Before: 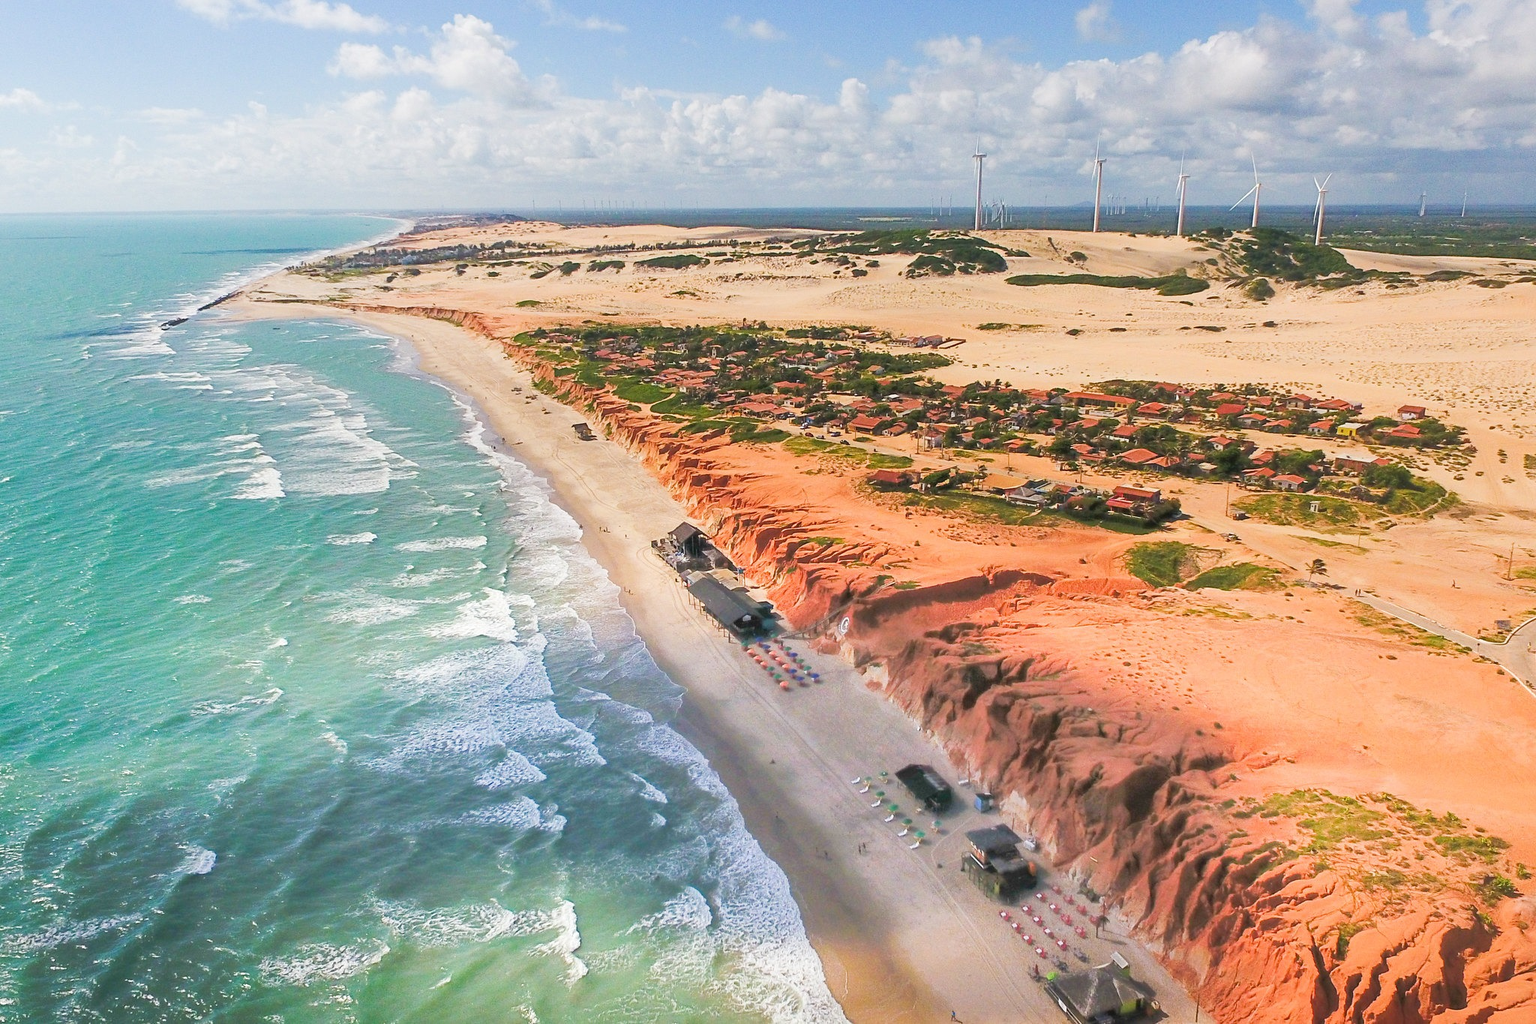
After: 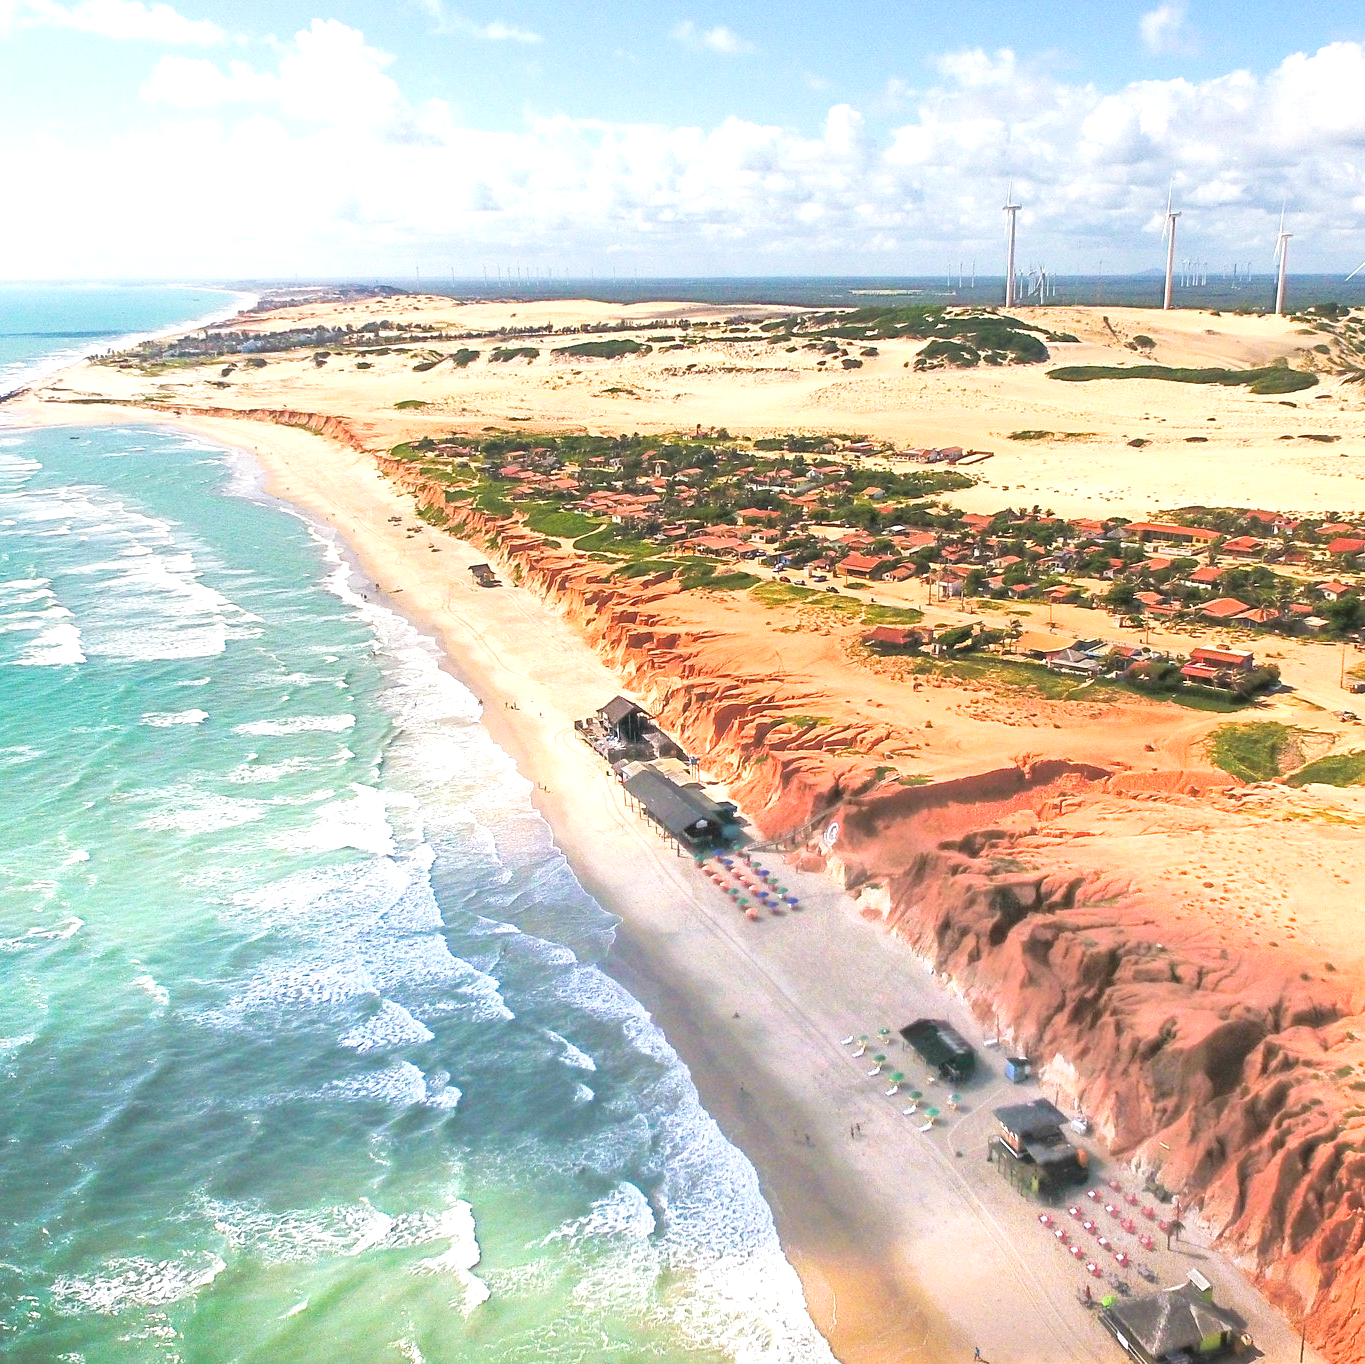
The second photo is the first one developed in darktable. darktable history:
exposure: black level correction 0, exposure 0.7 EV, compensate exposure bias true, compensate highlight preservation false
crop and rotate: left 14.385%, right 18.948%
contrast brightness saturation: saturation -0.05
